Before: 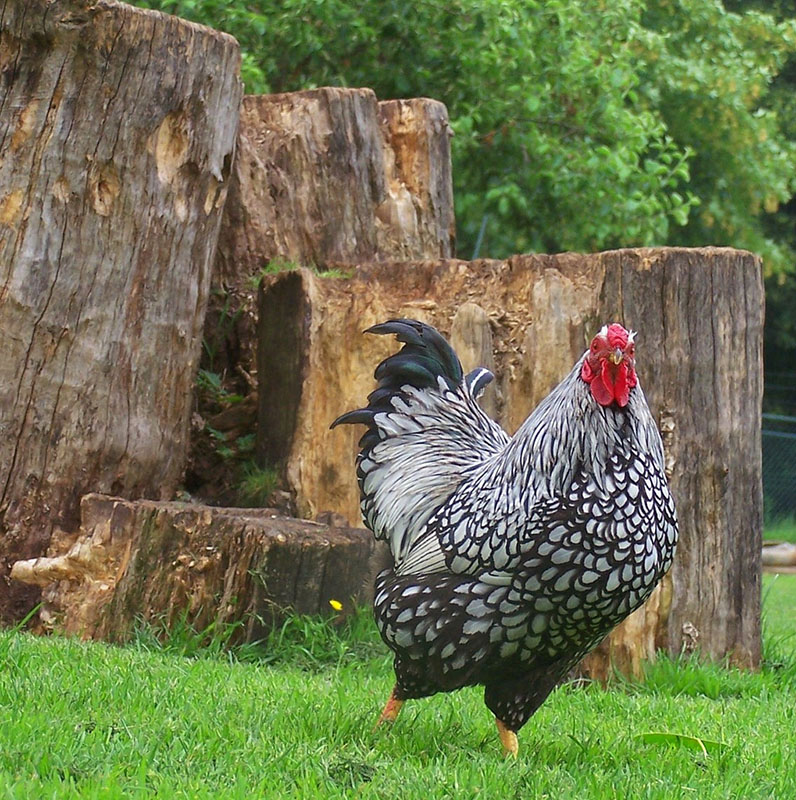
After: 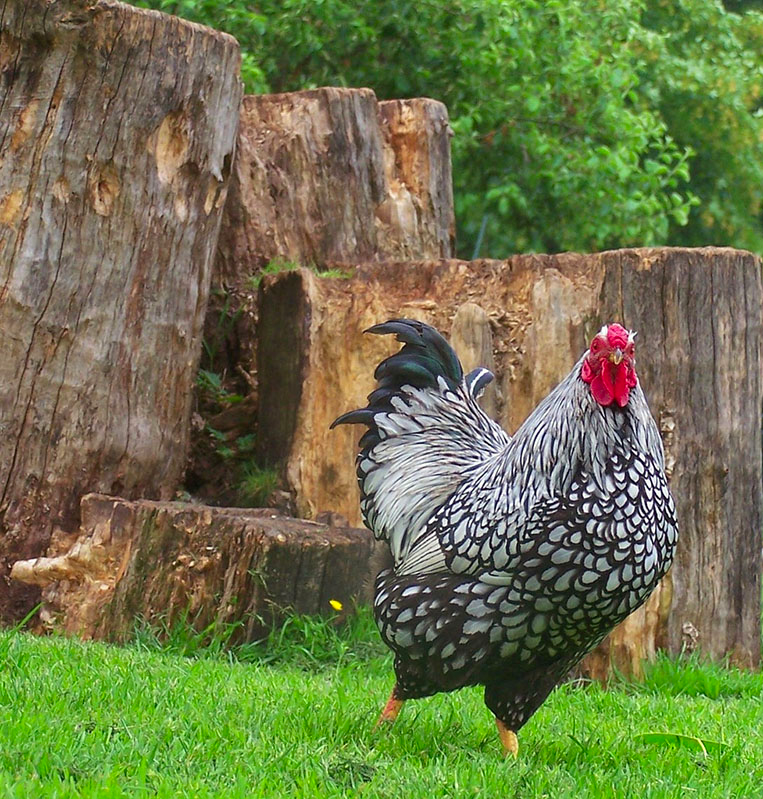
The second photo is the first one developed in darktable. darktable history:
crop: right 4.126%, bottom 0.031%
color calibration: output R [0.946, 0.065, -0.013, 0], output G [-0.246, 1.264, -0.017, 0], output B [0.046, -0.098, 1.05, 0], illuminant custom, x 0.344, y 0.359, temperature 5045.54 K
